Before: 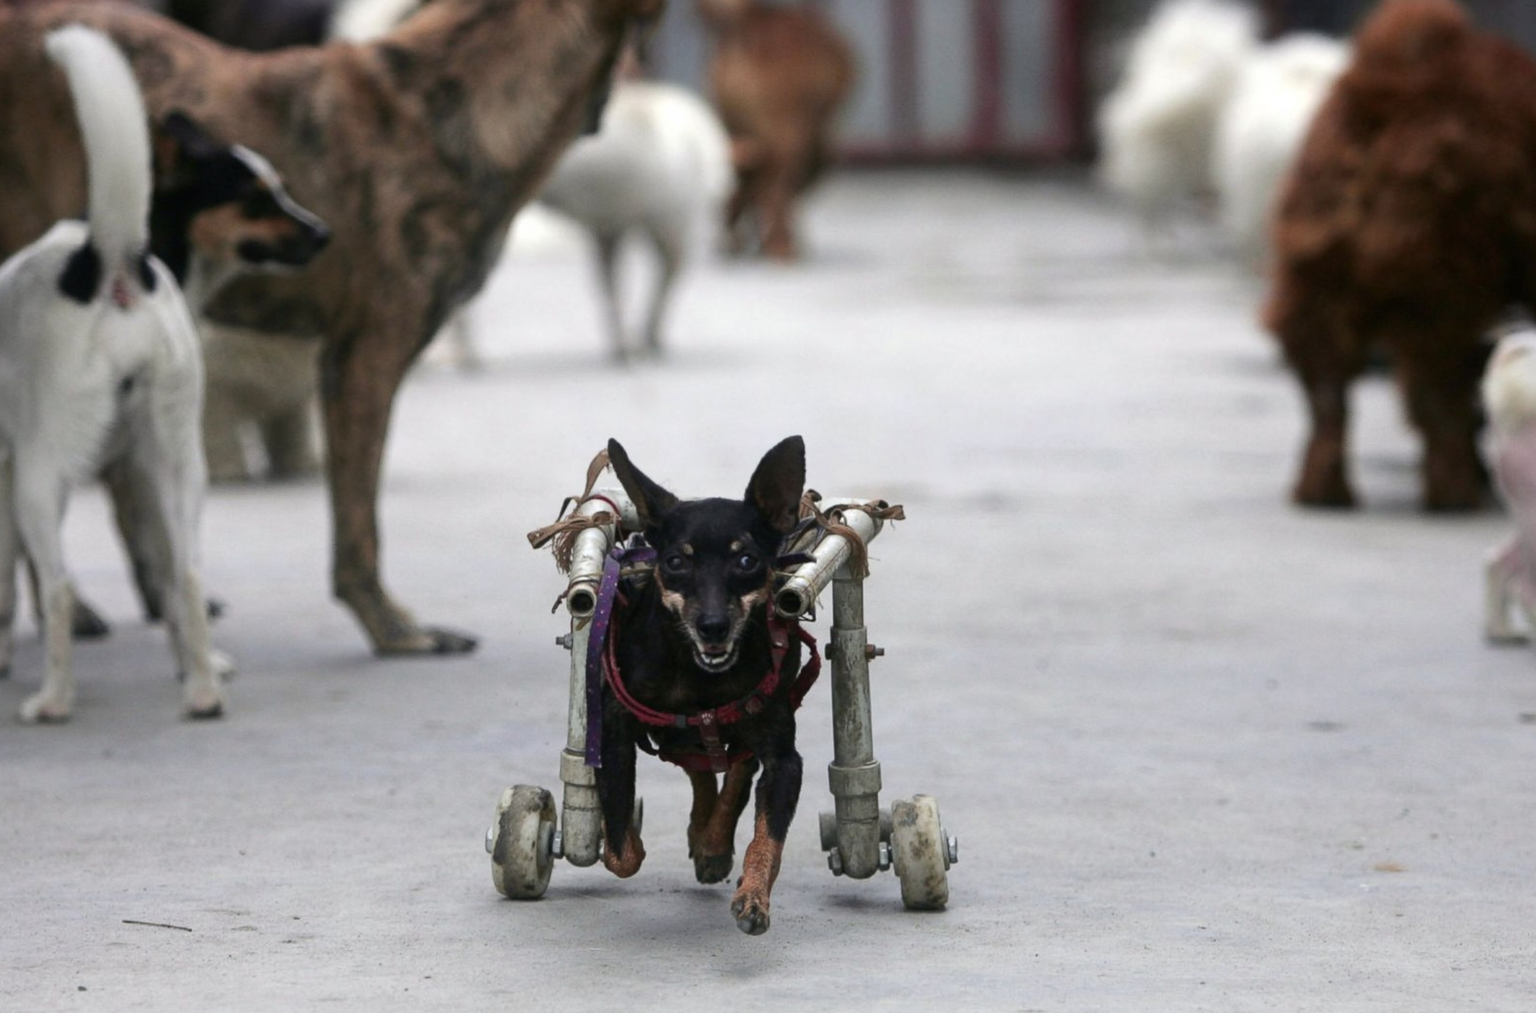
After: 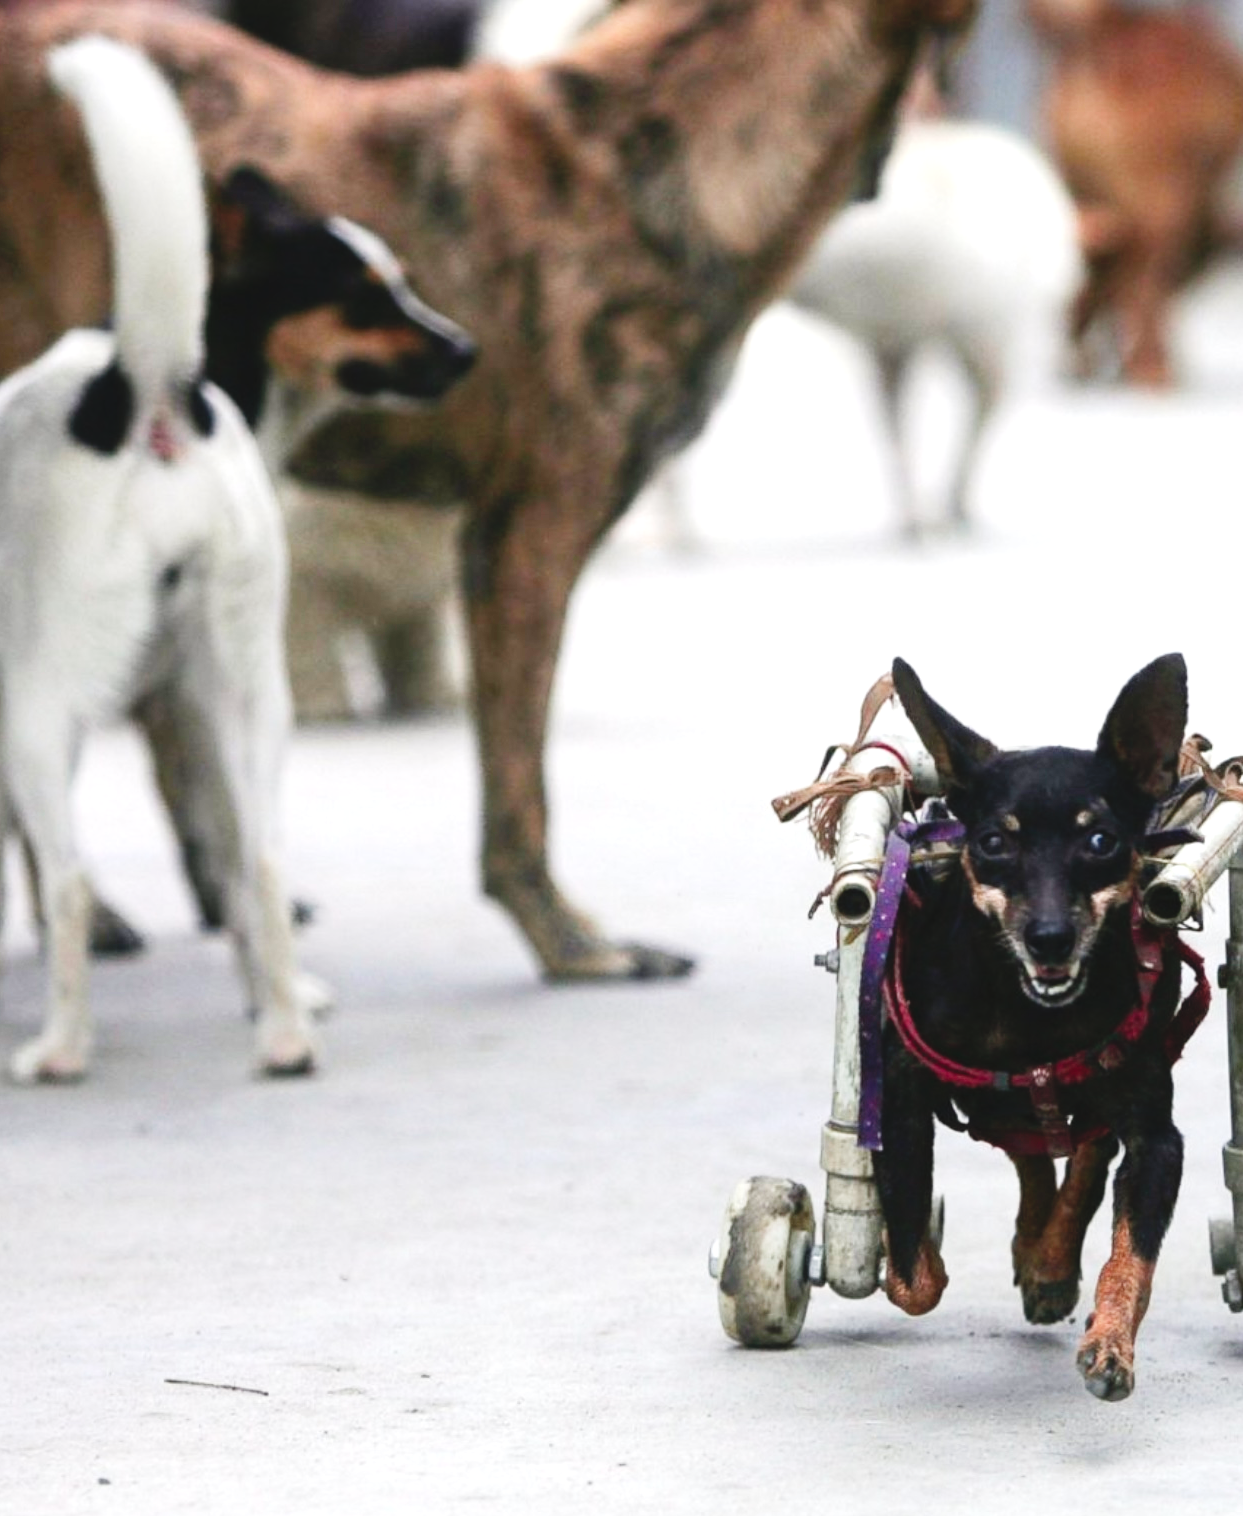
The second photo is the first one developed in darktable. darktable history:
crop: left 0.858%, right 45.134%, bottom 0.091%
exposure: black level correction 0, exposure 0.899 EV, compensate highlight preservation false
tone curve: curves: ch0 [(0, 0.056) (0.049, 0.073) (0.155, 0.127) (0.33, 0.331) (0.432, 0.46) (0.601, 0.655) (0.843, 0.876) (1, 0.965)]; ch1 [(0, 0) (0.339, 0.334) (0.445, 0.419) (0.476, 0.454) (0.497, 0.494) (0.53, 0.511) (0.557, 0.549) (0.613, 0.614) (0.728, 0.729) (1, 1)]; ch2 [(0, 0) (0.327, 0.318) (0.417, 0.426) (0.46, 0.453) (0.502, 0.5) (0.526, 0.52) (0.54, 0.543) (0.606, 0.61) (0.74, 0.716) (1, 1)], preserve colors none
